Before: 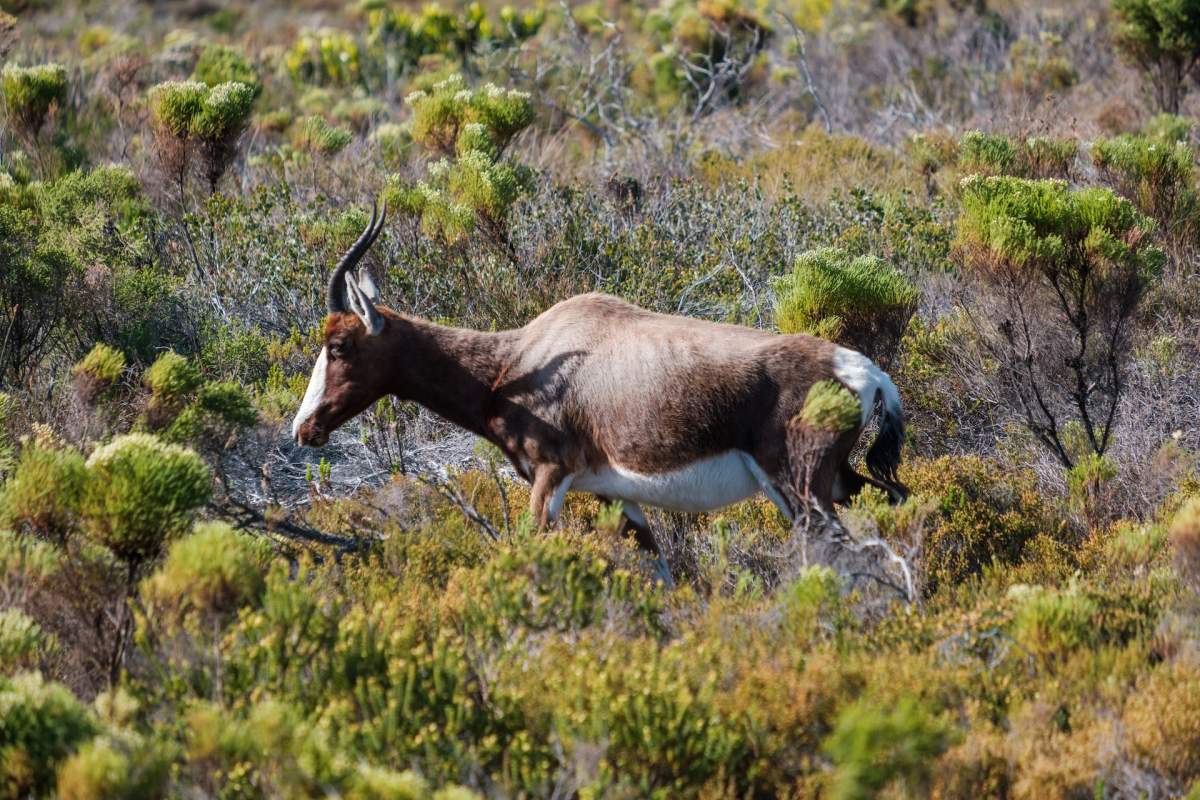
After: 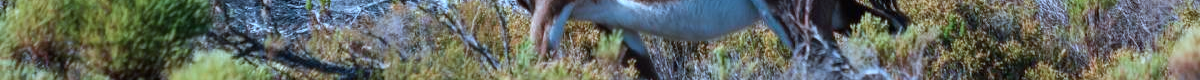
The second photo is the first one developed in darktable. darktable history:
crop and rotate: top 59.084%, bottom 30.916%
color correction: highlights a* -9.73, highlights b* -21.22
color calibration: illuminant as shot in camera, x 0.358, y 0.373, temperature 4628.91 K
